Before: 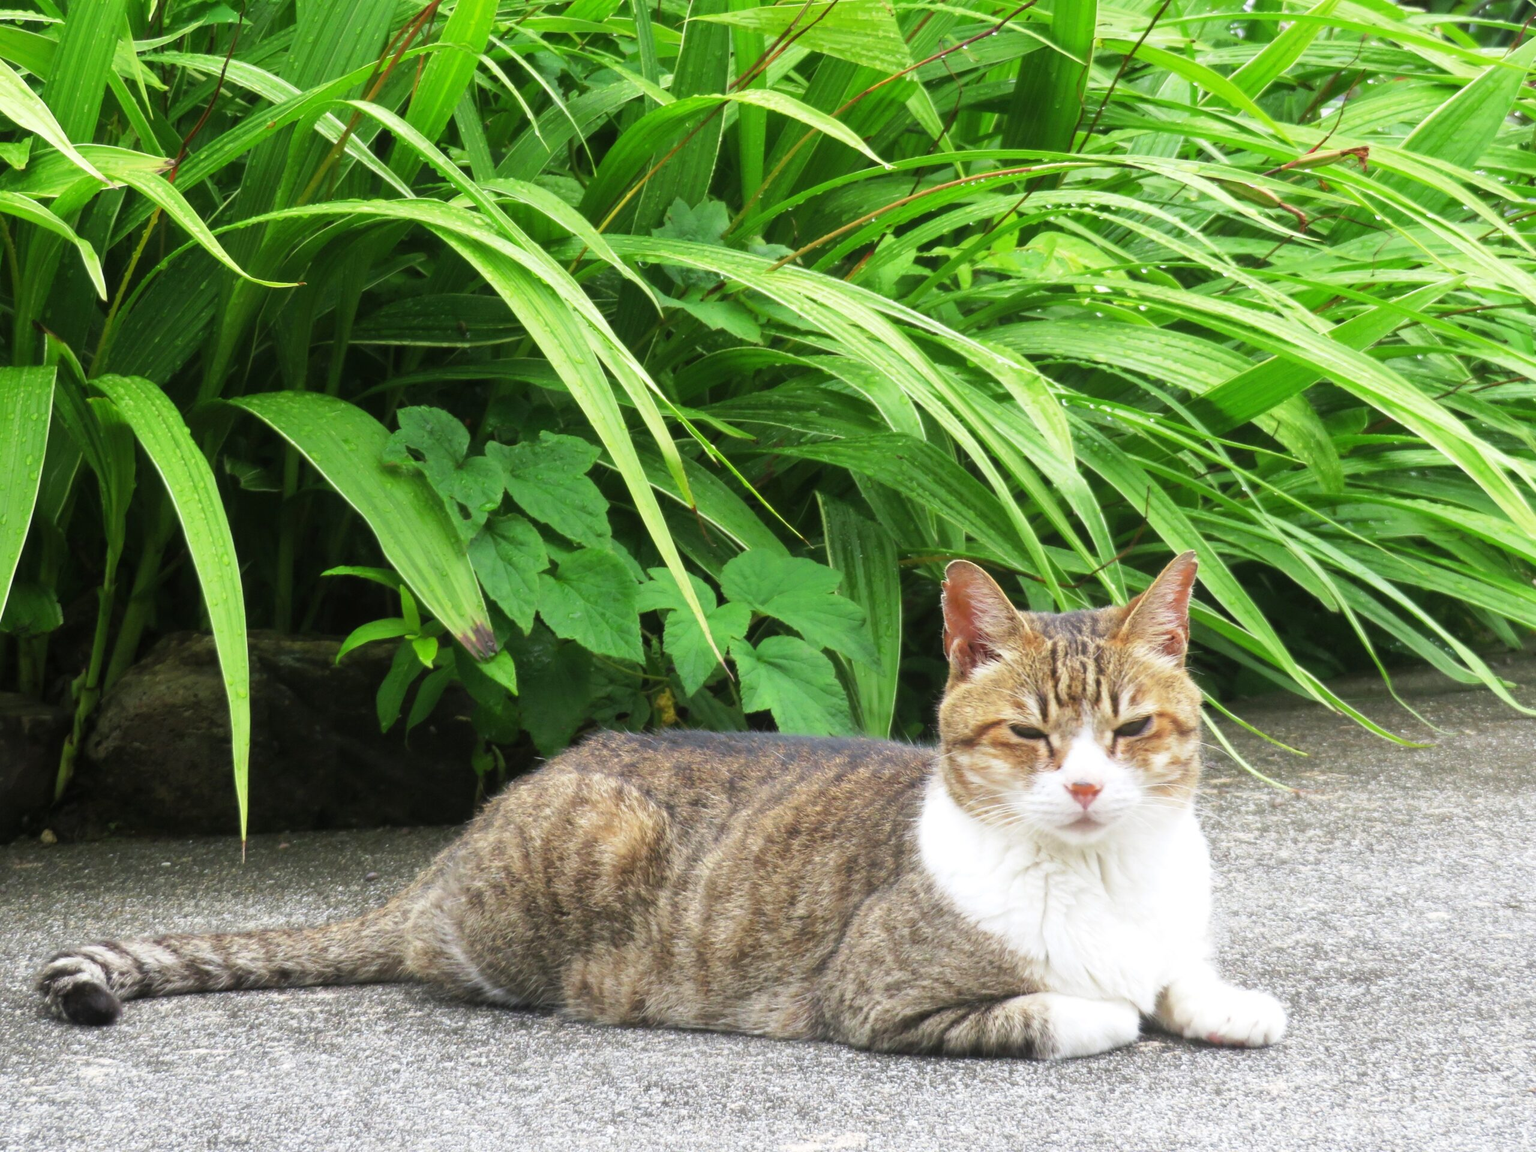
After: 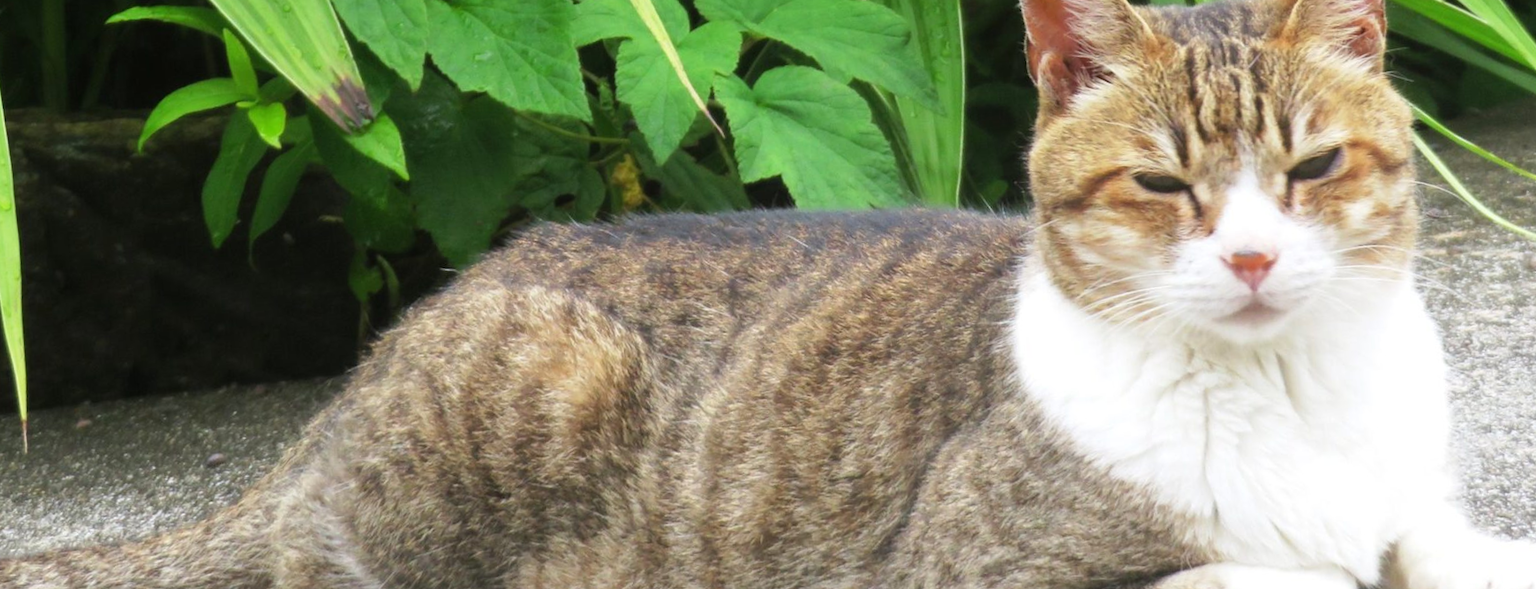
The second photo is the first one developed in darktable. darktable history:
rotate and perspective: rotation -4.2°, shear 0.006, automatic cropping off
crop: left 18.091%, top 51.13%, right 17.525%, bottom 16.85%
